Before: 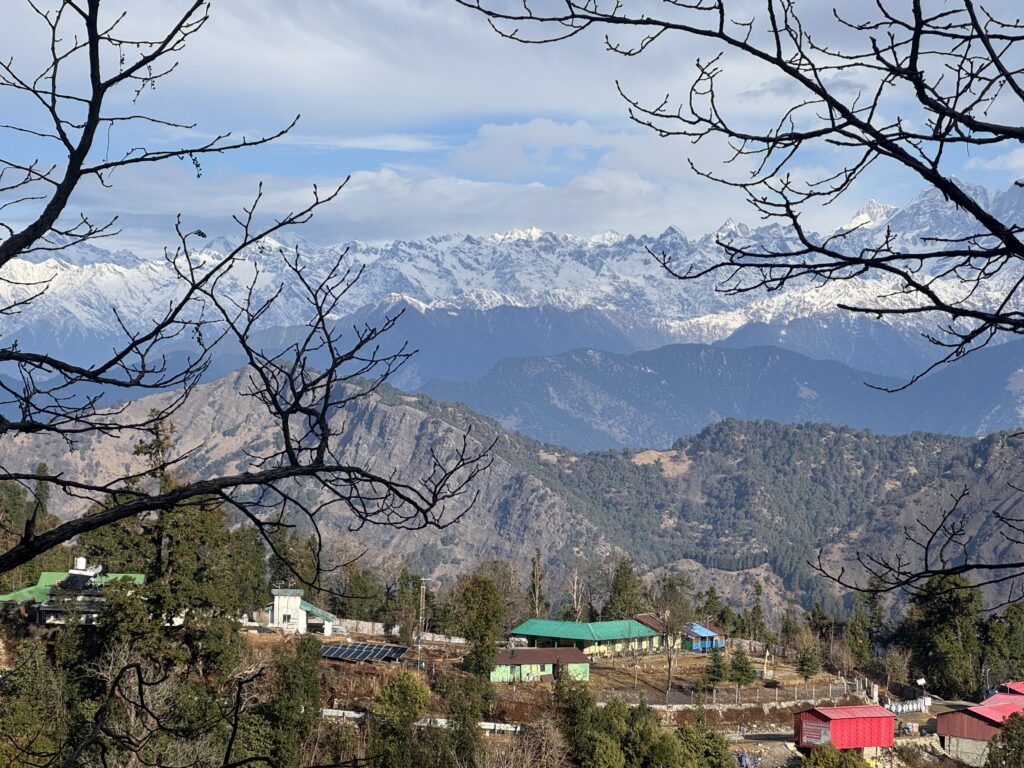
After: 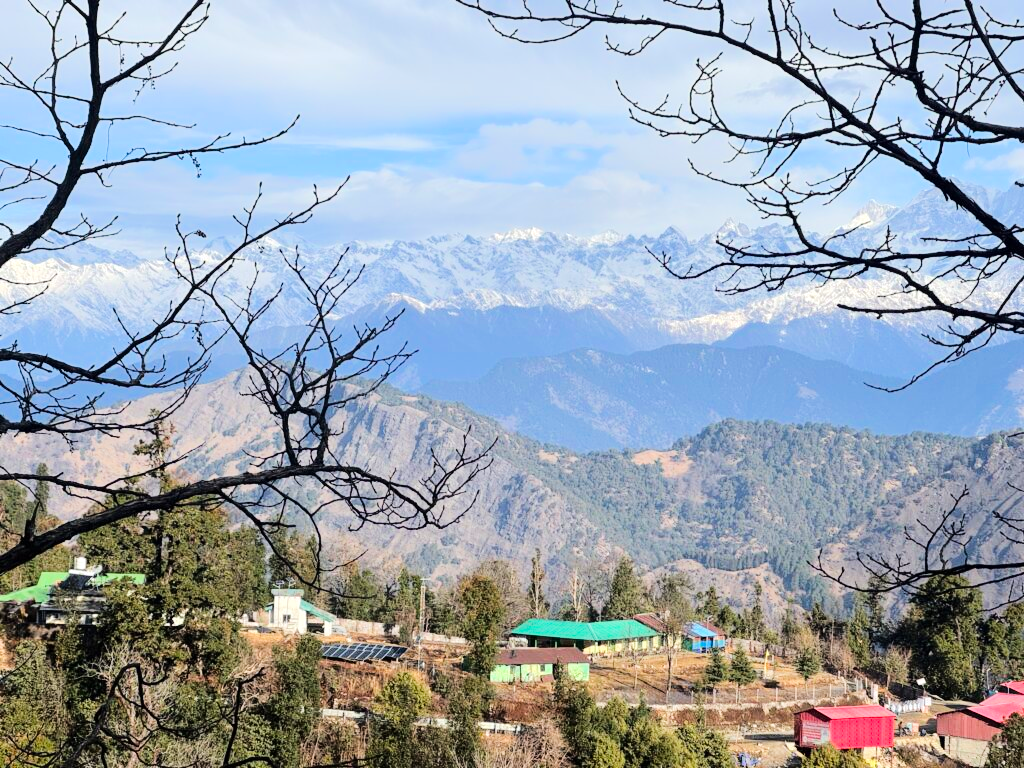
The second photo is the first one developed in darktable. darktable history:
tone equalizer: -7 EV 0.155 EV, -6 EV 0.584 EV, -5 EV 1.18 EV, -4 EV 1.29 EV, -3 EV 1.17 EV, -2 EV 0.6 EV, -1 EV 0.163 EV, edges refinement/feathering 500, mask exposure compensation -1.57 EV, preserve details no
